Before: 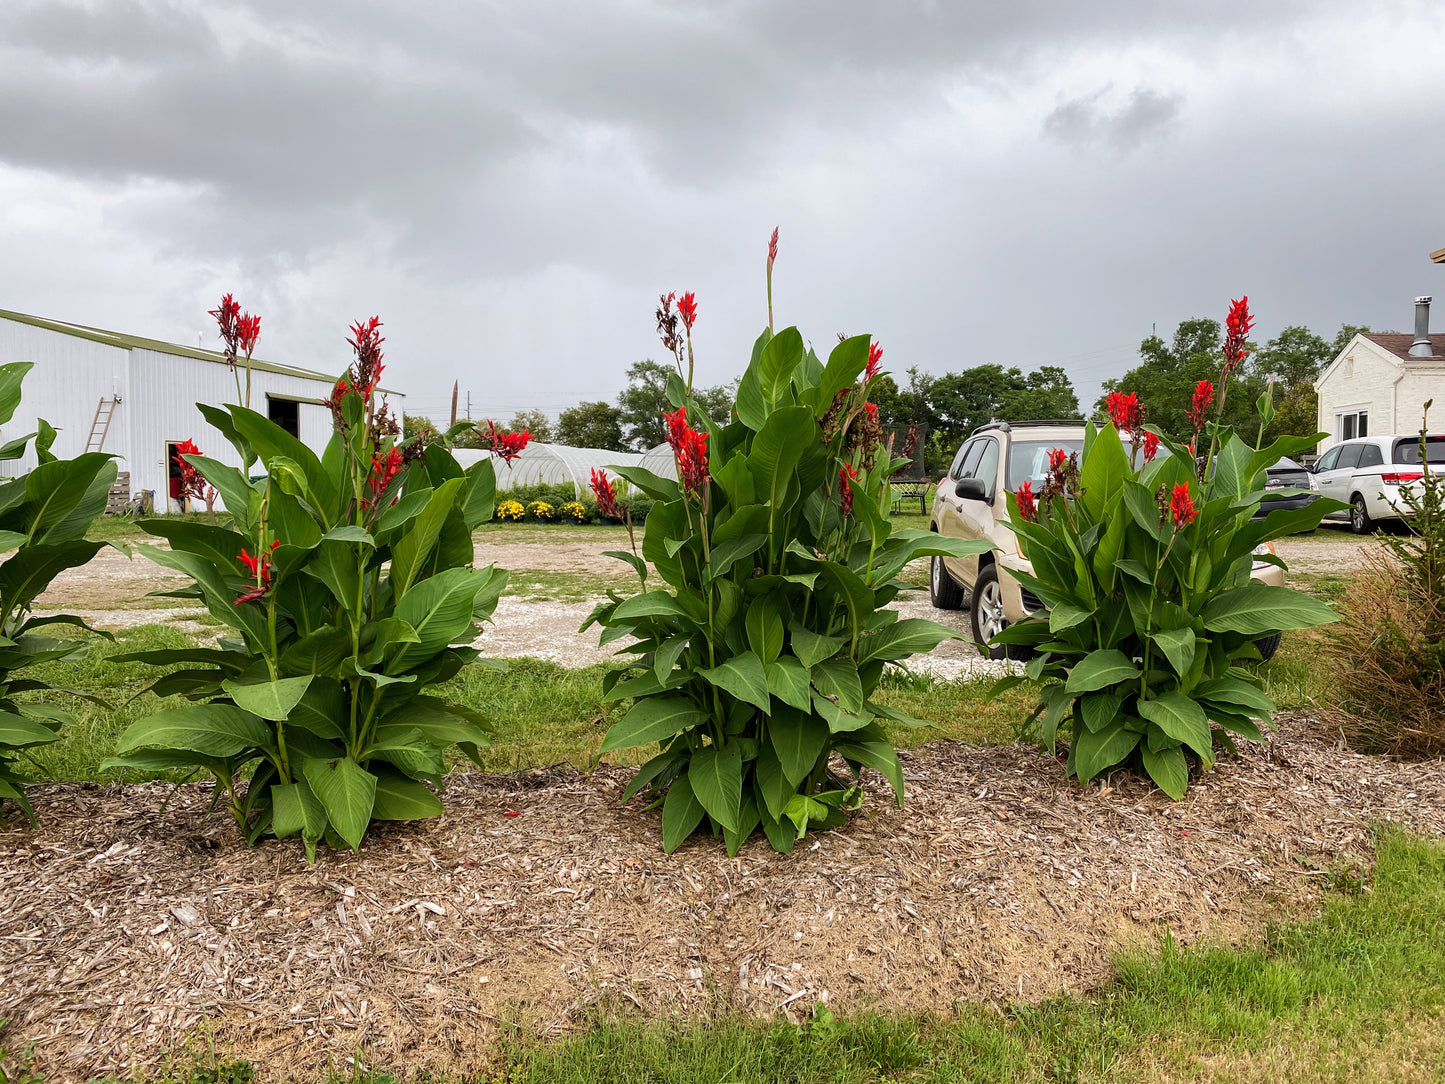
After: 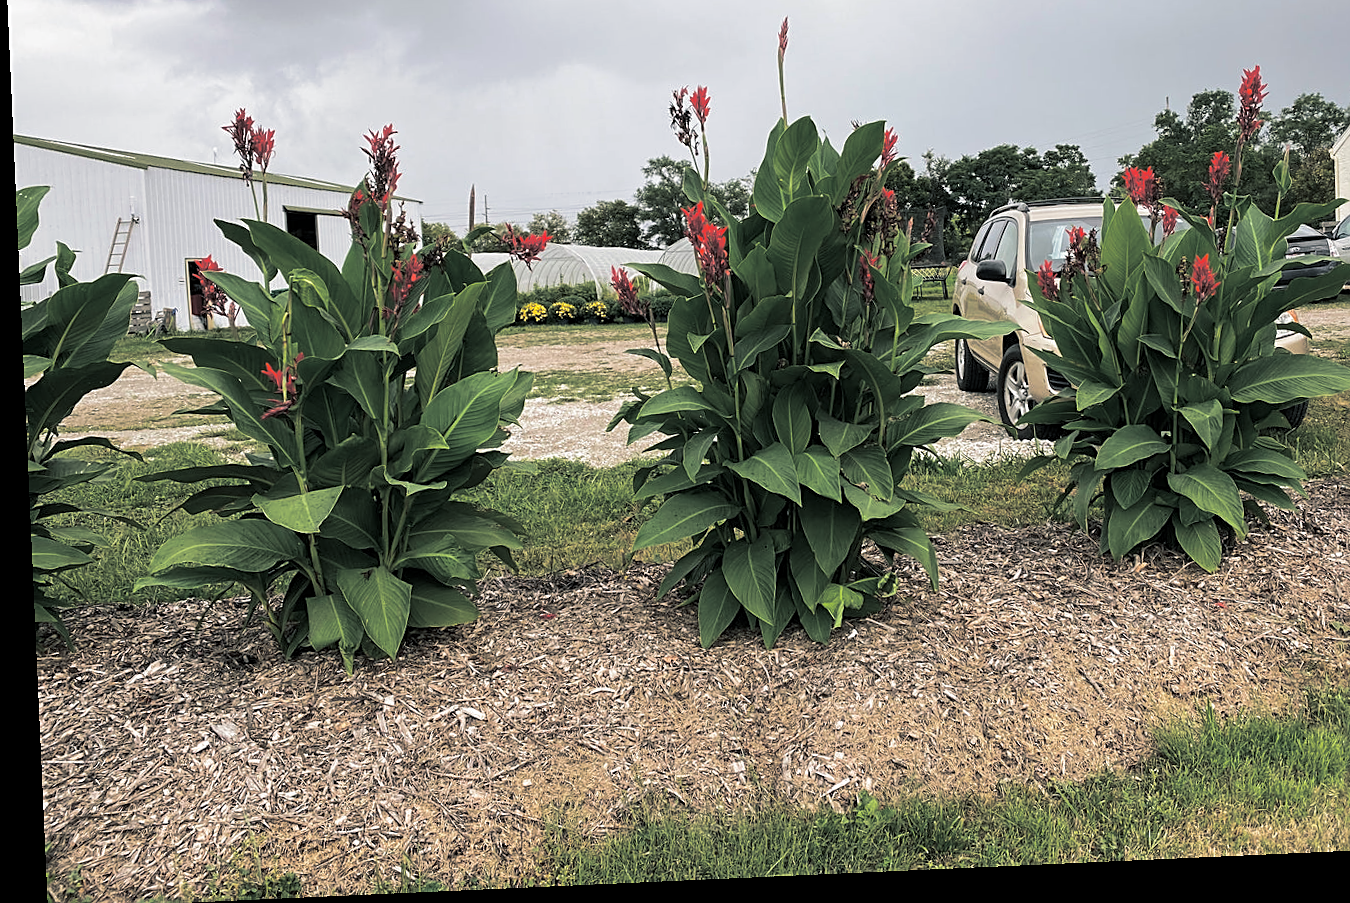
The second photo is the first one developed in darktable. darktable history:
crop: top 20.916%, right 9.437%, bottom 0.316%
sharpen: on, module defaults
rotate and perspective: rotation -2.56°, automatic cropping off
split-toning: shadows › hue 201.6°, shadows › saturation 0.16, highlights › hue 50.4°, highlights › saturation 0.2, balance -49.9
